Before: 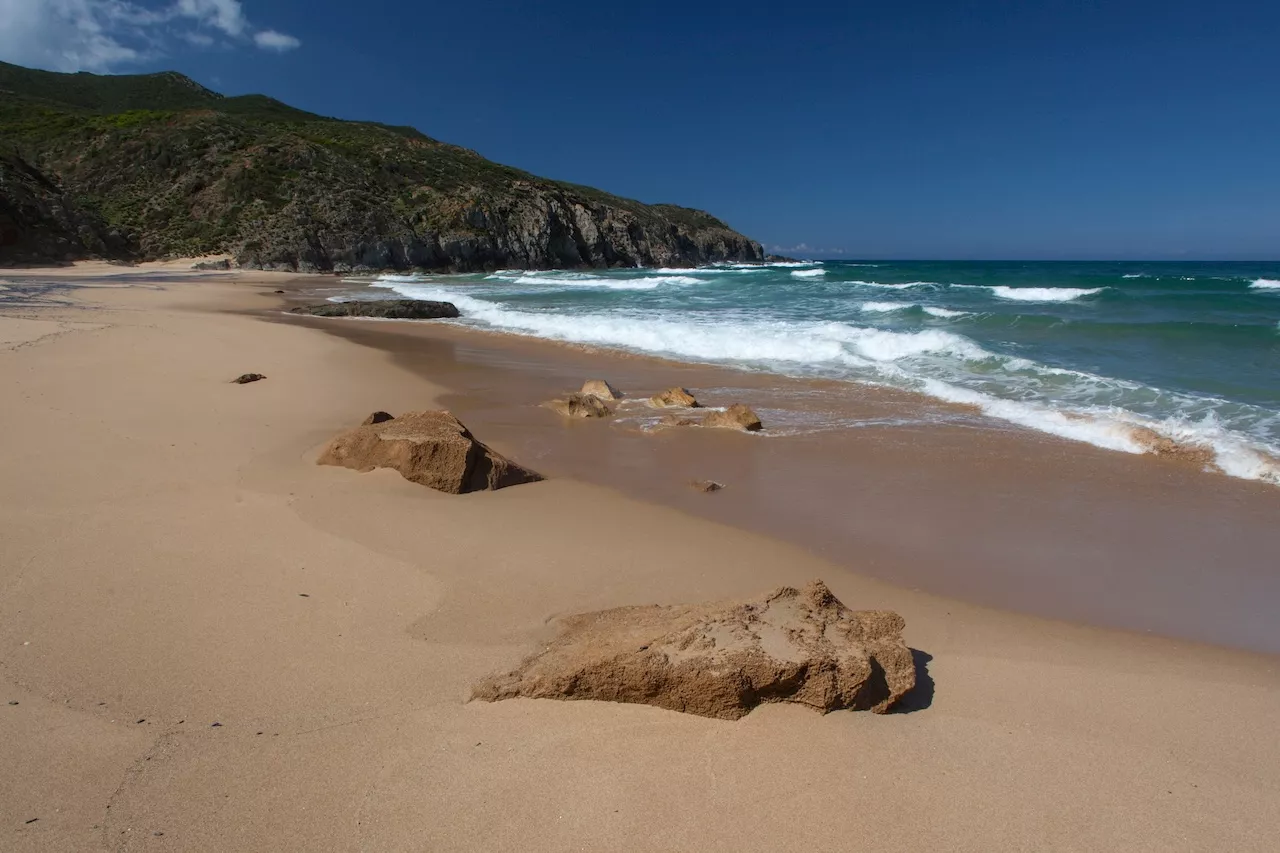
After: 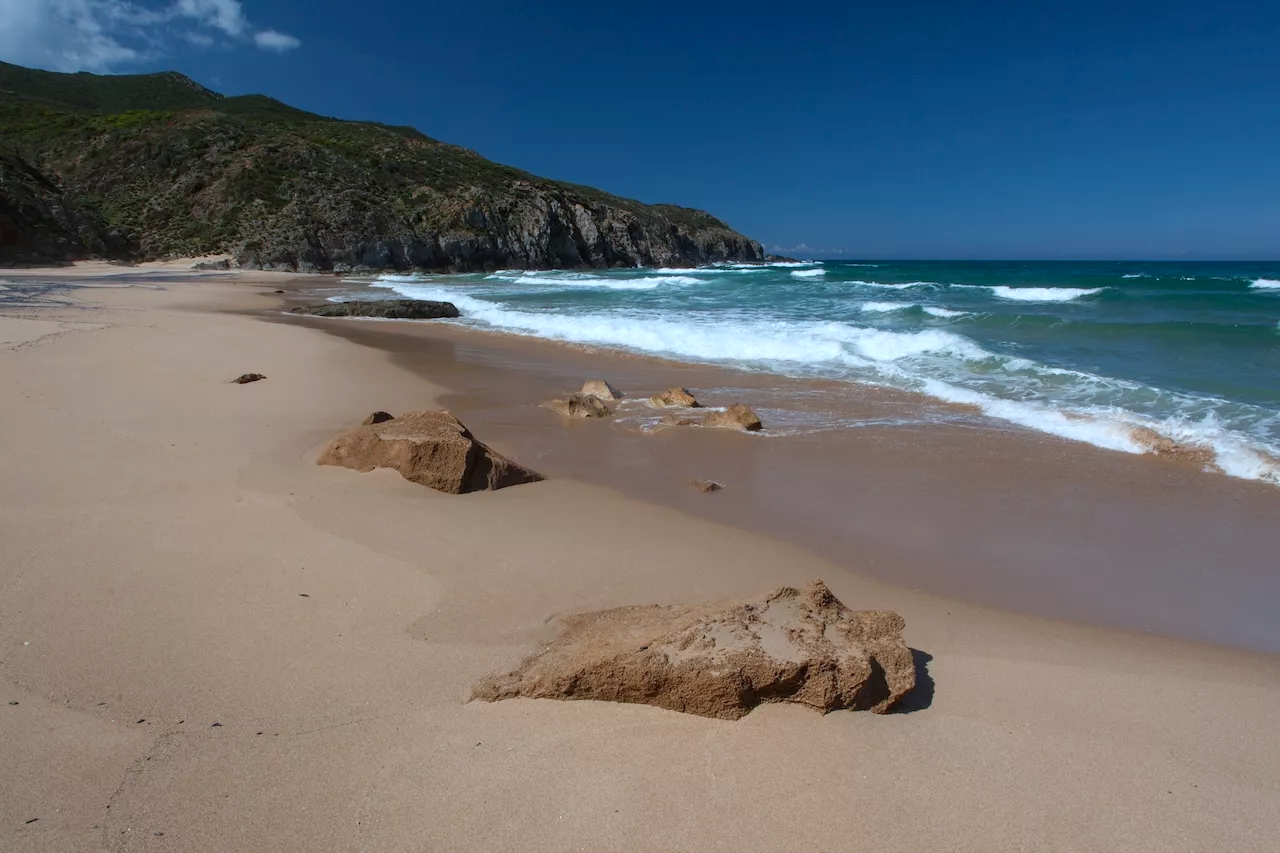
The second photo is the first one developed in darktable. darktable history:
color correction: highlights a* -3.76, highlights b* -10.85
tone equalizer: on, module defaults
